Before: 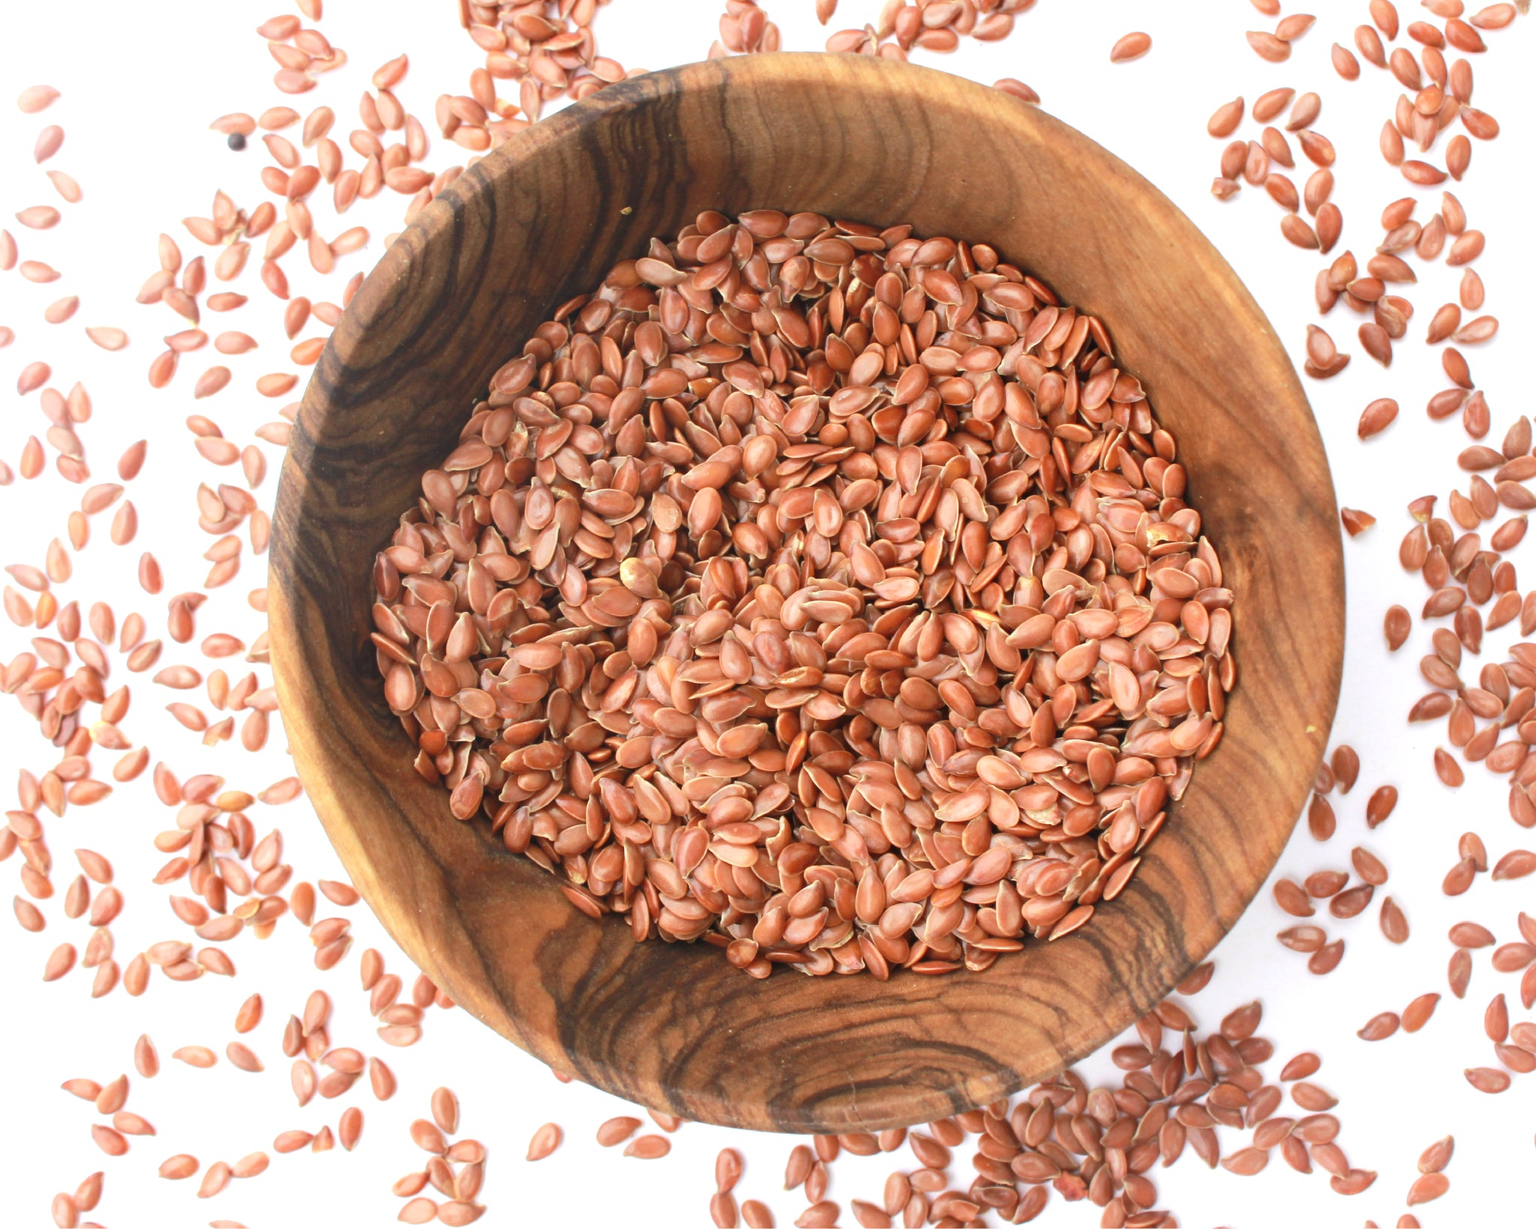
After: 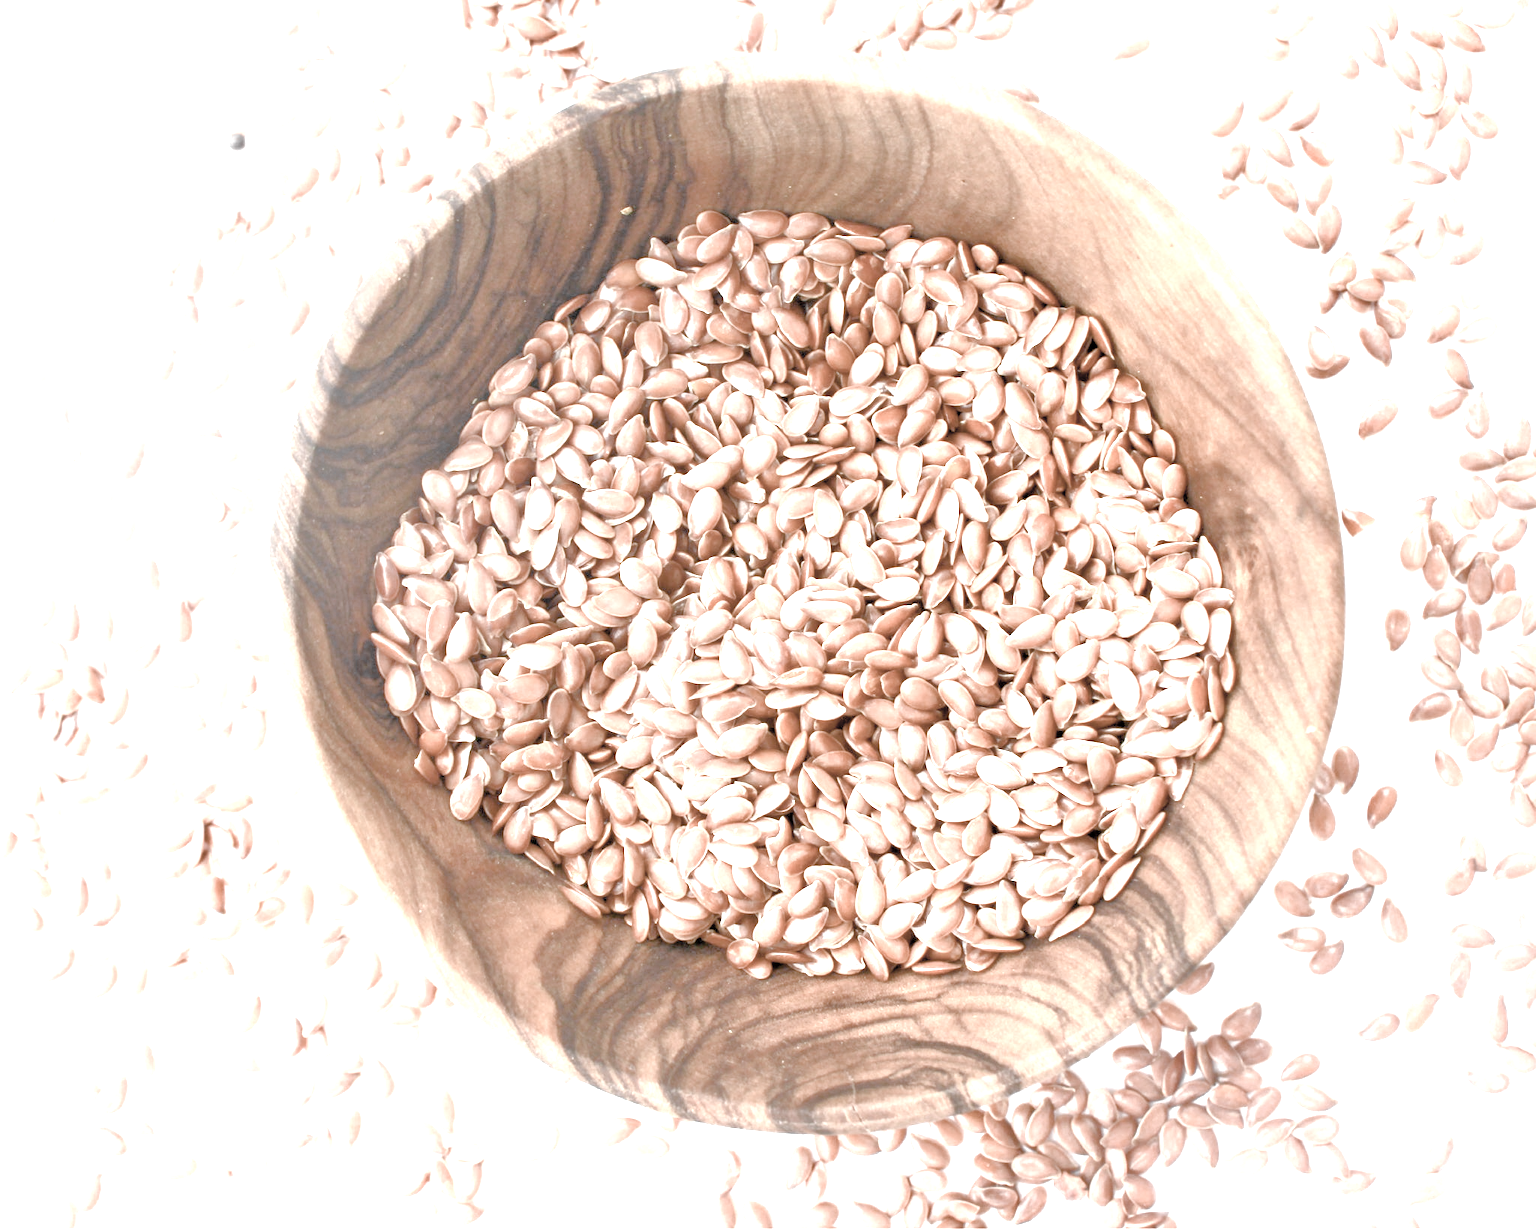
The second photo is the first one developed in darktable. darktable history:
tone equalizer: -7 EV 0.15 EV, -6 EV 0.6 EV, -5 EV 1.15 EV, -4 EV 1.33 EV, -3 EV 1.15 EV, -2 EV 0.6 EV, -1 EV 0.15 EV, mask exposure compensation -0.5 EV
color balance rgb: perceptual saturation grading › global saturation 20%, perceptual saturation grading › highlights -50%, perceptual saturation grading › shadows 30%, perceptual brilliance grading › global brilliance 10%, perceptual brilliance grading › shadows 15%
exposure: black level correction 0.008, exposure 0.979 EV, compensate highlight preservation false
color zones: curves: ch0 [(0, 0.613) (0.01, 0.613) (0.245, 0.448) (0.498, 0.529) (0.642, 0.665) (0.879, 0.777) (0.99, 0.613)]; ch1 [(0, 0.035) (0.121, 0.189) (0.259, 0.197) (0.415, 0.061) (0.589, 0.022) (0.732, 0.022) (0.857, 0.026) (0.991, 0.053)]
